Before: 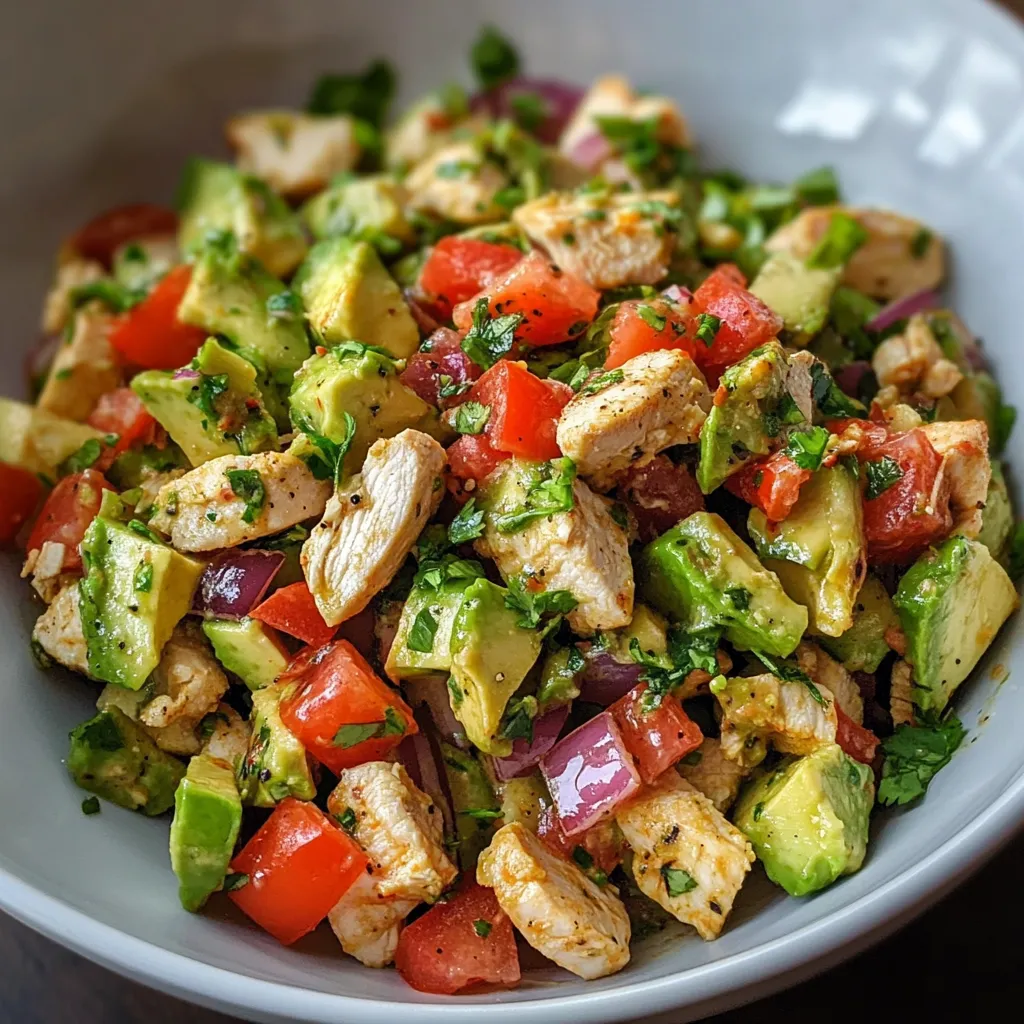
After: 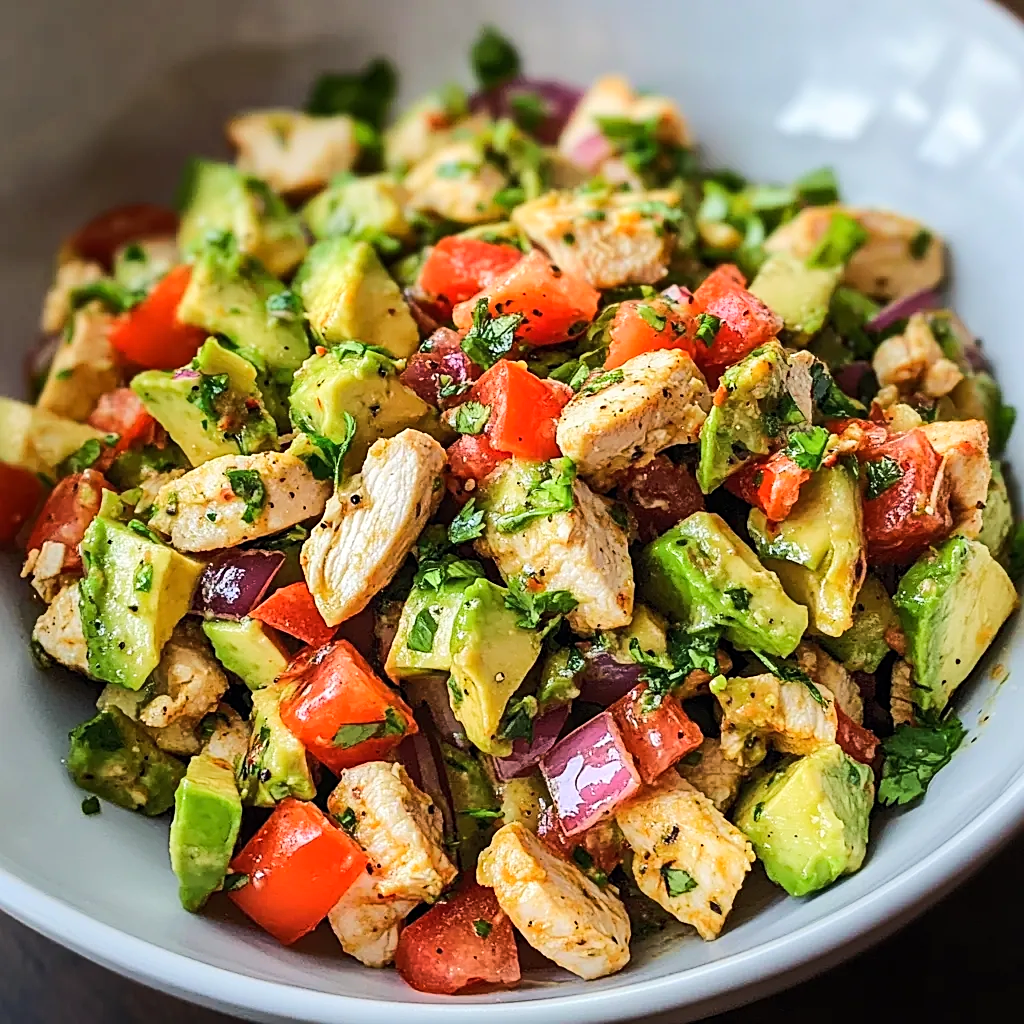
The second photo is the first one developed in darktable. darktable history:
sharpen: on, module defaults
rgb curve: curves: ch0 [(0, 0) (0.284, 0.292) (0.505, 0.644) (1, 1)], compensate middle gray true
